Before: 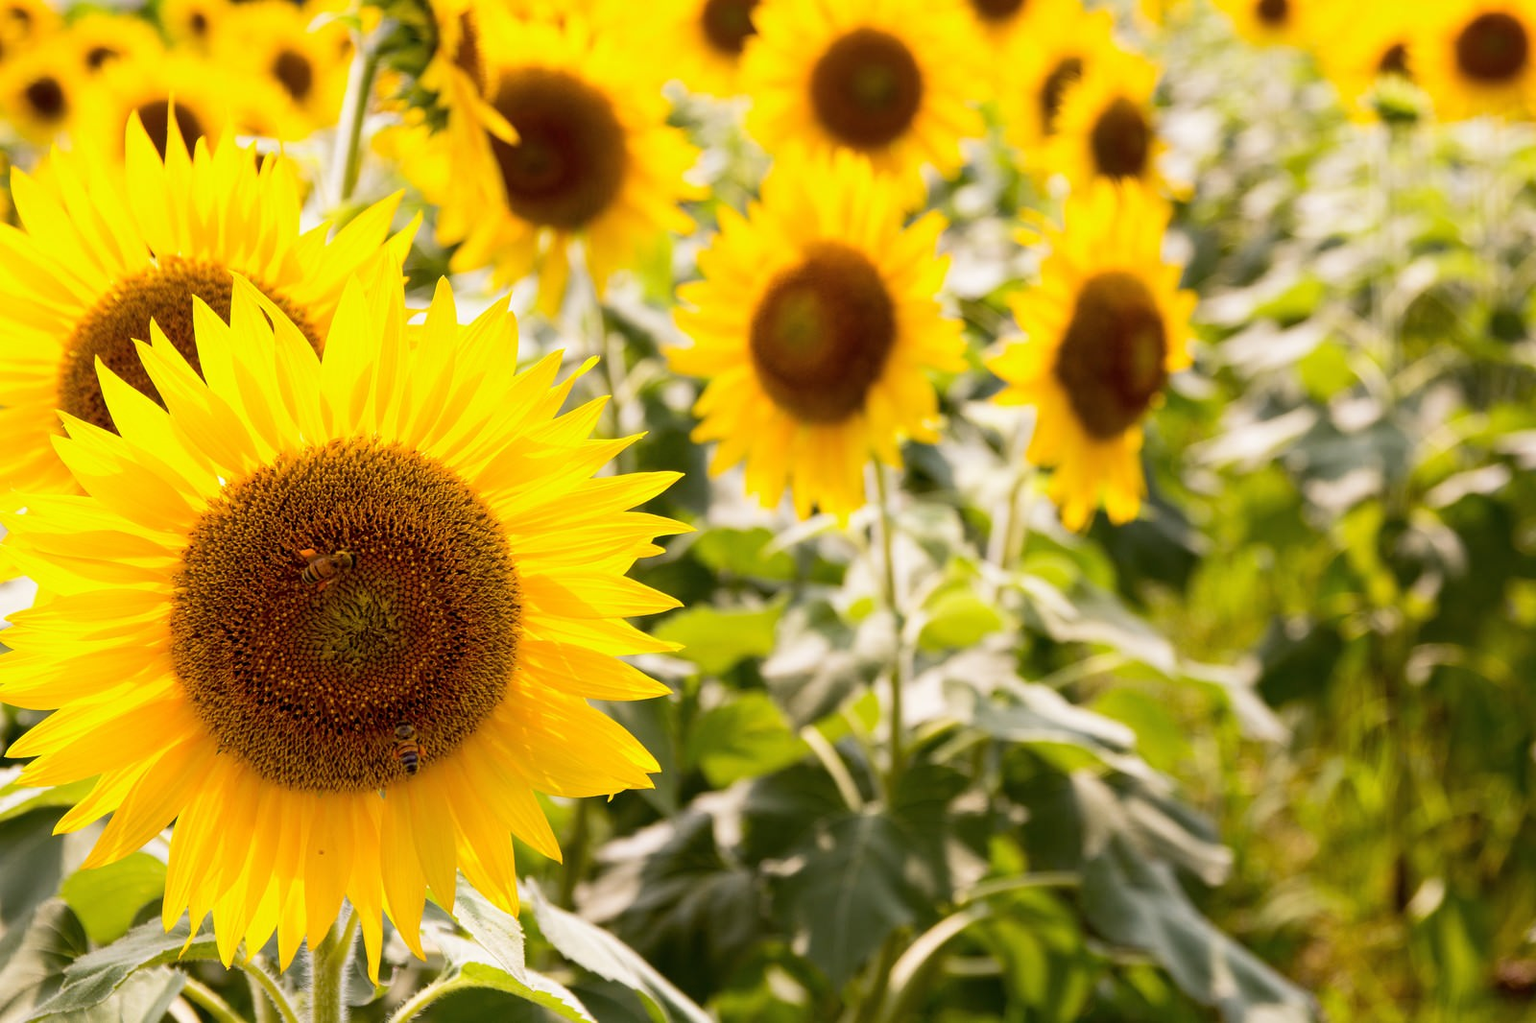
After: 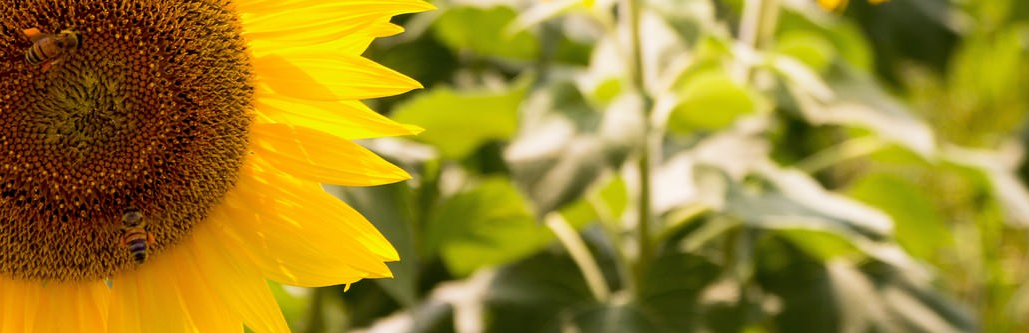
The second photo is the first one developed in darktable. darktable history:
velvia: on, module defaults
crop: left 18.087%, top 51.078%, right 17.536%, bottom 16.906%
